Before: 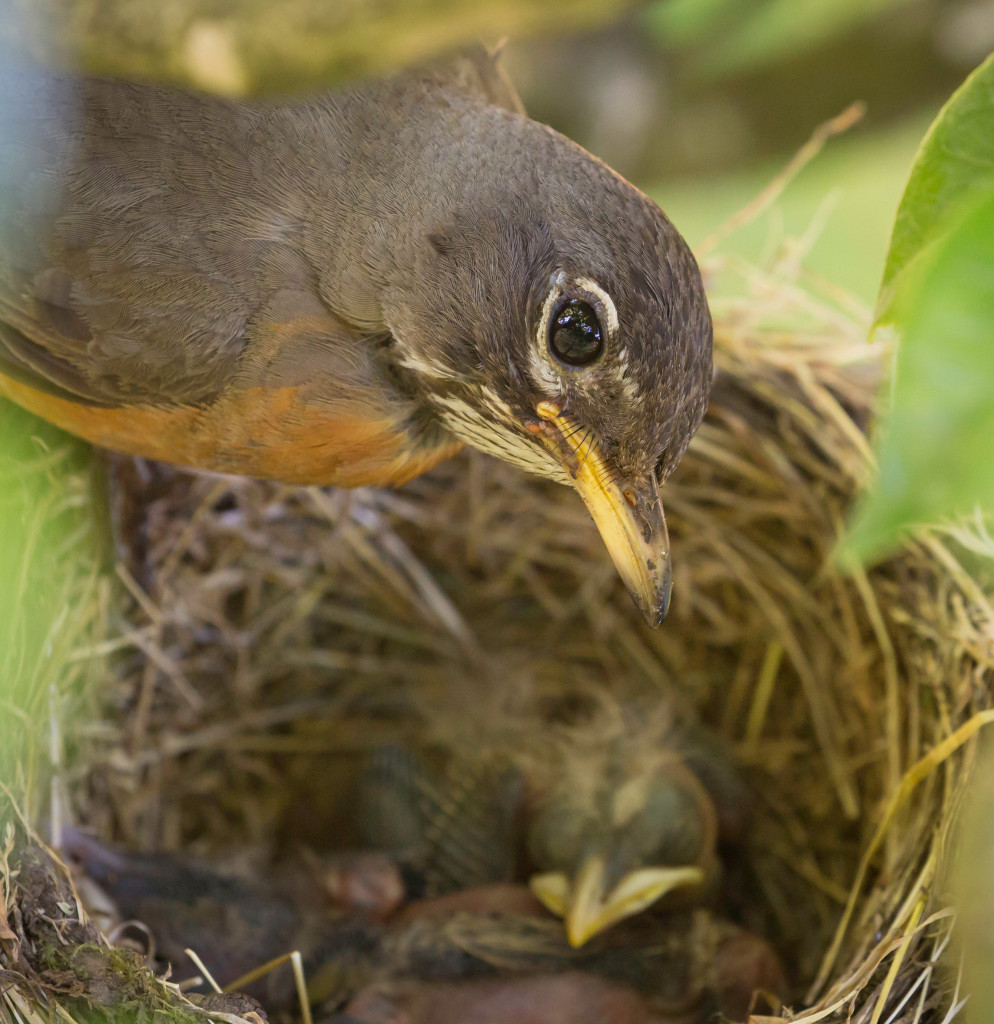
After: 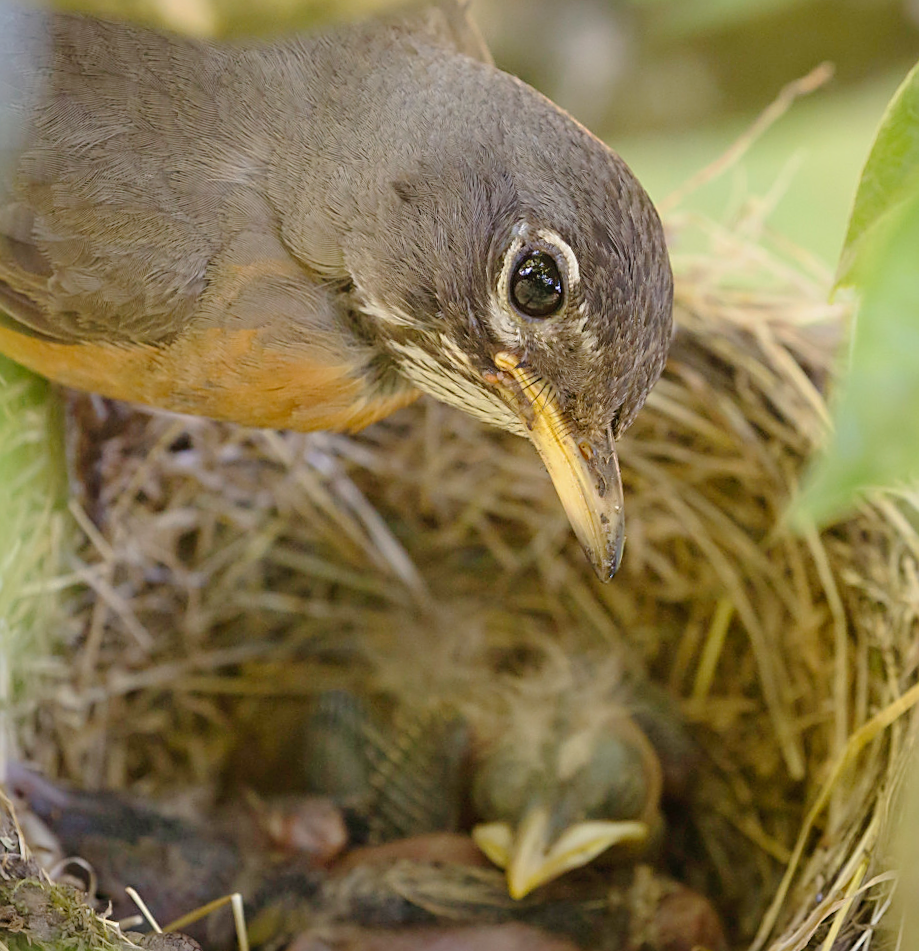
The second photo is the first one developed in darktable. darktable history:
tone curve: curves: ch0 [(0, 0) (0.003, 0.003) (0.011, 0.014) (0.025, 0.027) (0.044, 0.044) (0.069, 0.064) (0.1, 0.108) (0.136, 0.153) (0.177, 0.208) (0.224, 0.275) (0.277, 0.349) (0.335, 0.422) (0.399, 0.492) (0.468, 0.557) (0.543, 0.617) (0.623, 0.682) (0.709, 0.745) (0.801, 0.826) (0.898, 0.916) (1, 1)], preserve colors none
sharpen: on, module defaults
crop and rotate: angle -1.86°, left 3.098%, top 3.573%, right 1.366%, bottom 0.495%
